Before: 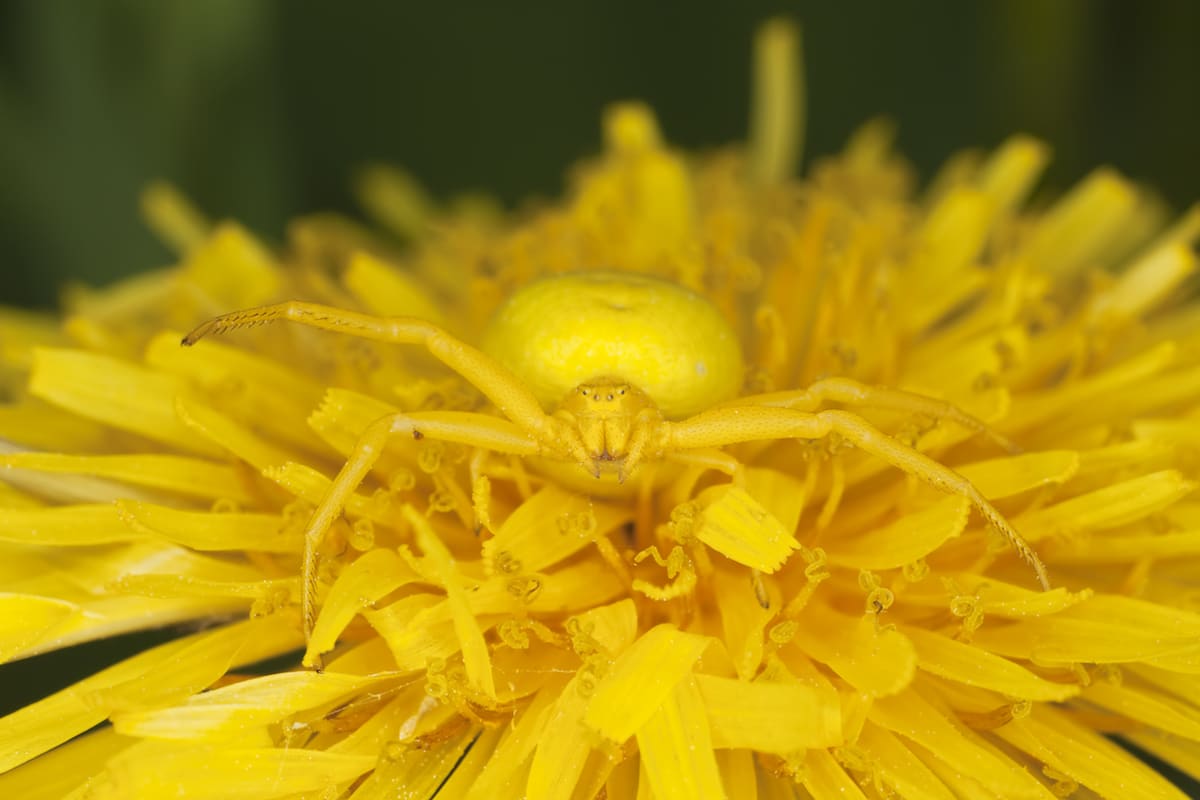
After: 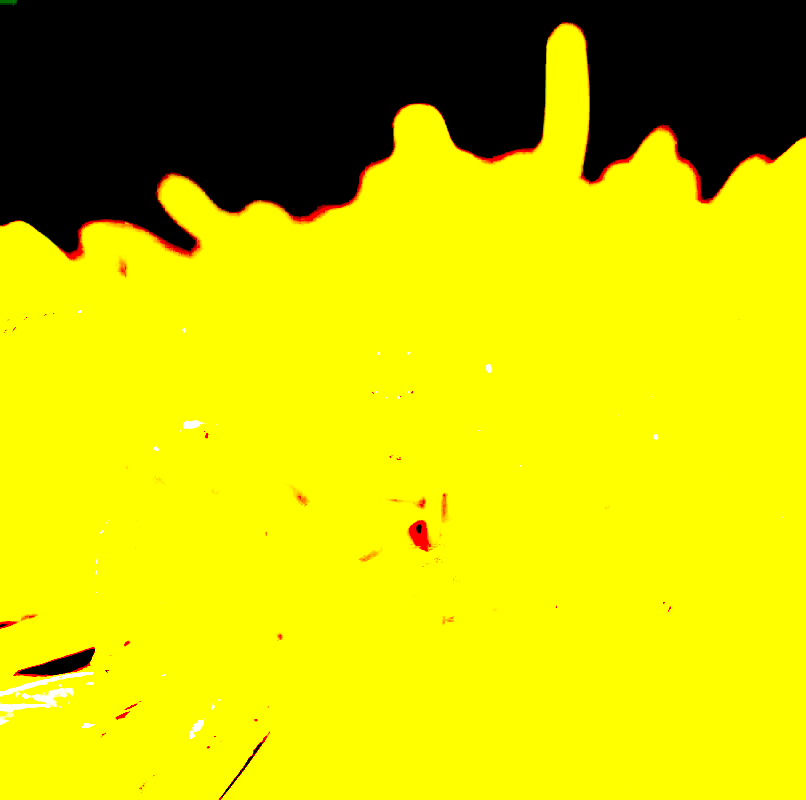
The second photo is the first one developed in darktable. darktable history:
crop and rotate: left 17.609%, right 15.222%
exposure: black level correction 0.099, exposure 3.046 EV, compensate exposure bias true, compensate highlight preservation false
